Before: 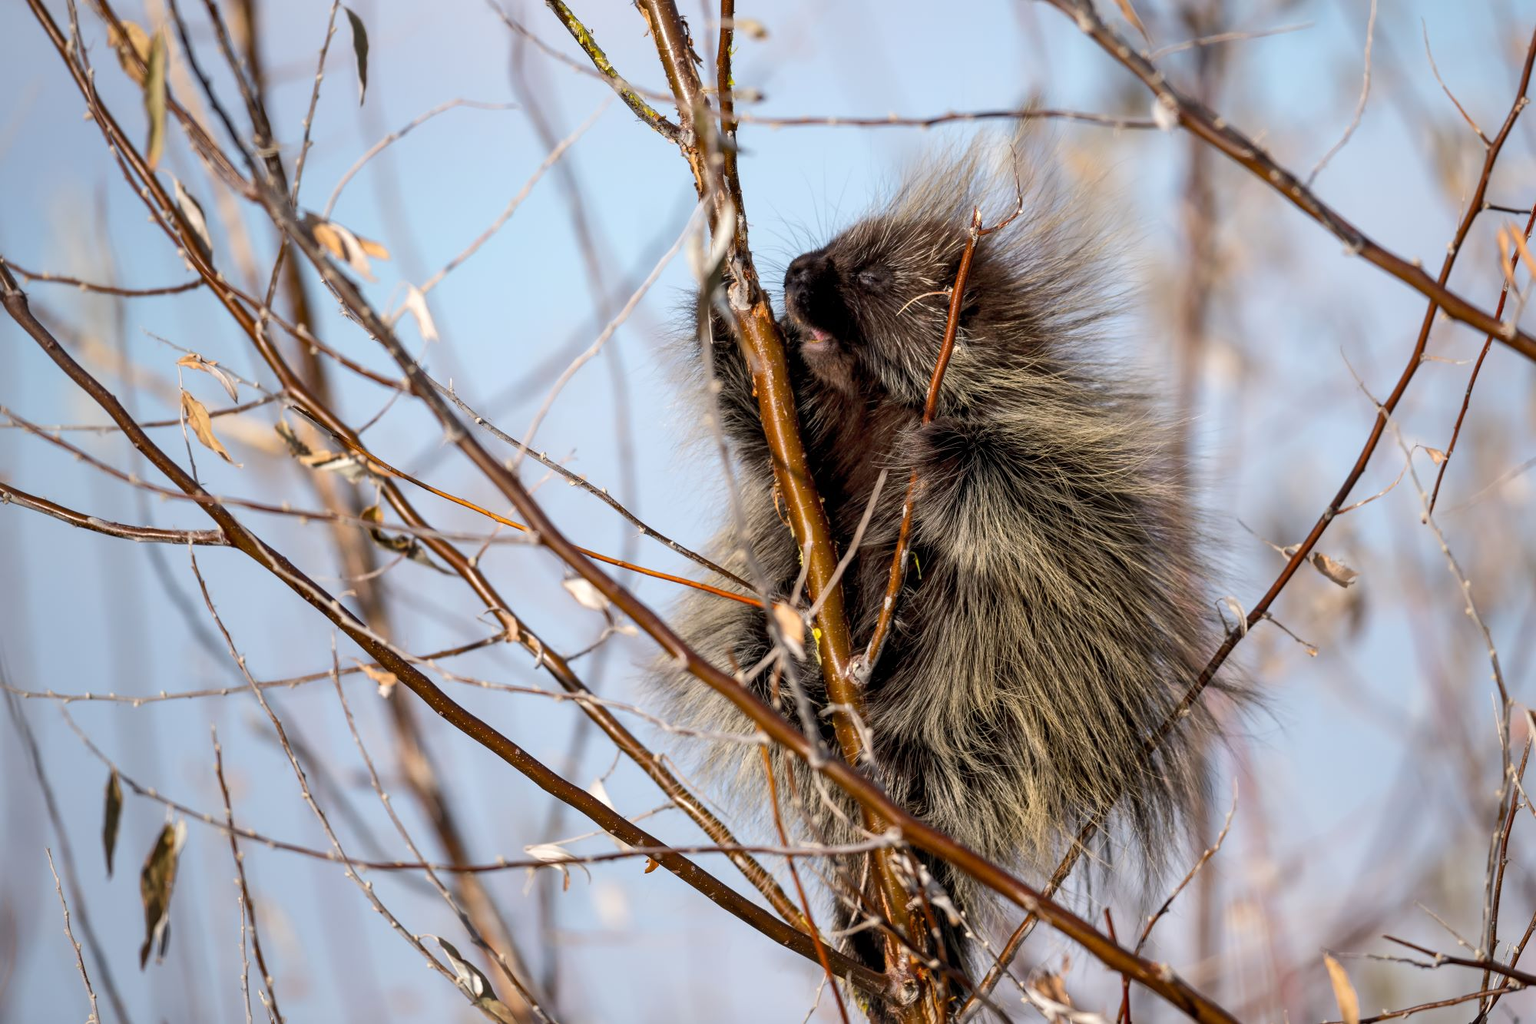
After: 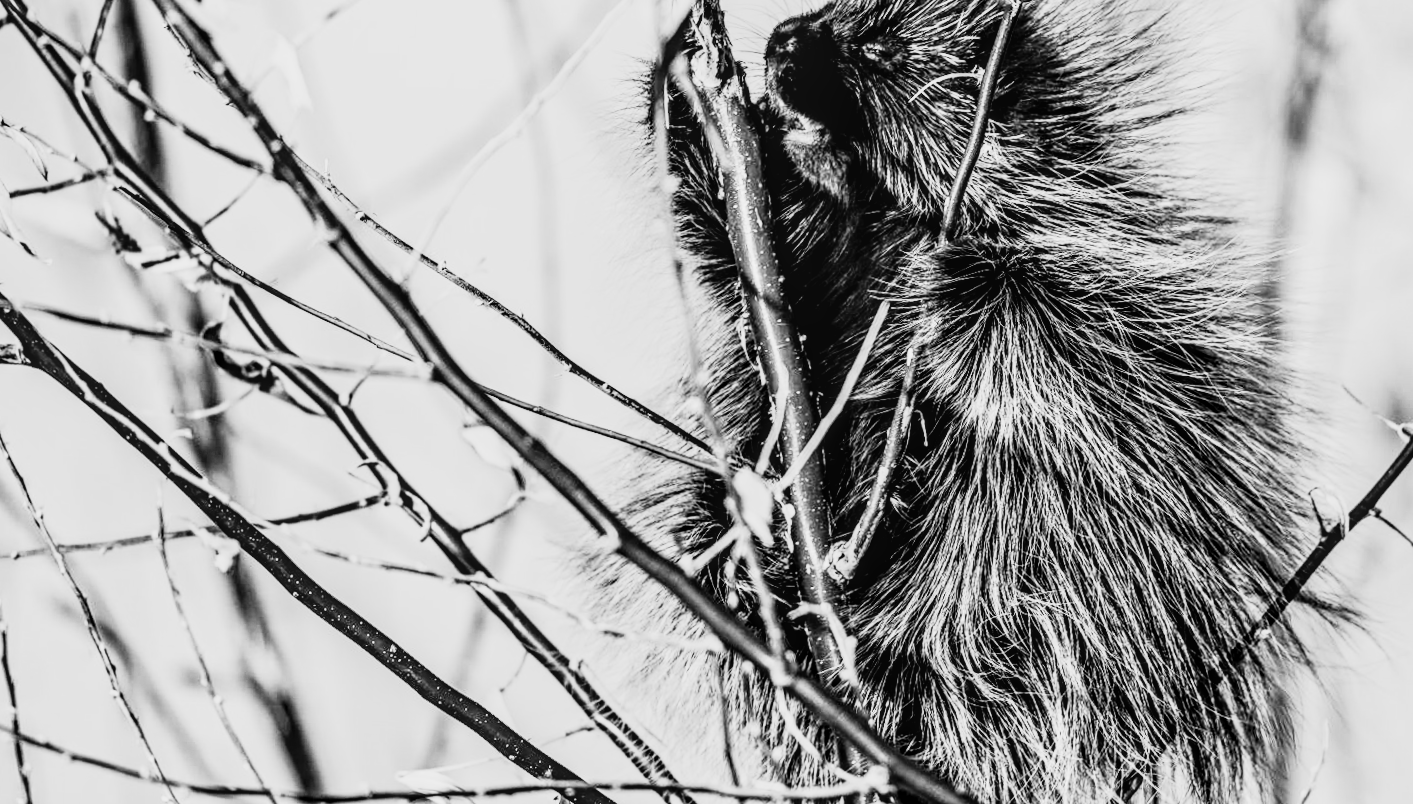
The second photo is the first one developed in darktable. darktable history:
crop and rotate: angle -3.37°, left 9.79%, top 20.73%, right 12.42%, bottom 11.82%
levels: levels [0, 0.499, 1]
local contrast: detail 130%
rgb curve: curves: ch0 [(0, 0) (0.21, 0.15) (0.24, 0.21) (0.5, 0.75) (0.75, 0.96) (0.89, 0.99) (1, 1)]; ch1 [(0, 0.02) (0.21, 0.13) (0.25, 0.2) (0.5, 0.67) (0.75, 0.9) (0.89, 0.97) (1, 1)]; ch2 [(0, 0.02) (0.21, 0.13) (0.25, 0.2) (0.5, 0.67) (0.75, 0.9) (0.89, 0.97) (1, 1)], compensate middle gray true
contrast equalizer: octaves 7, y [[0.5, 0.542, 0.583, 0.625, 0.667, 0.708], [0.5 ×6], [0.5 ×6], [0 ×6], [0 ×6]]
monochrome: a -92.57, b 58.91
rotate and perspective: rotation -1°, crop left 0.011, crop right 0.989, crop top 0.025, crop bottom 0.975
